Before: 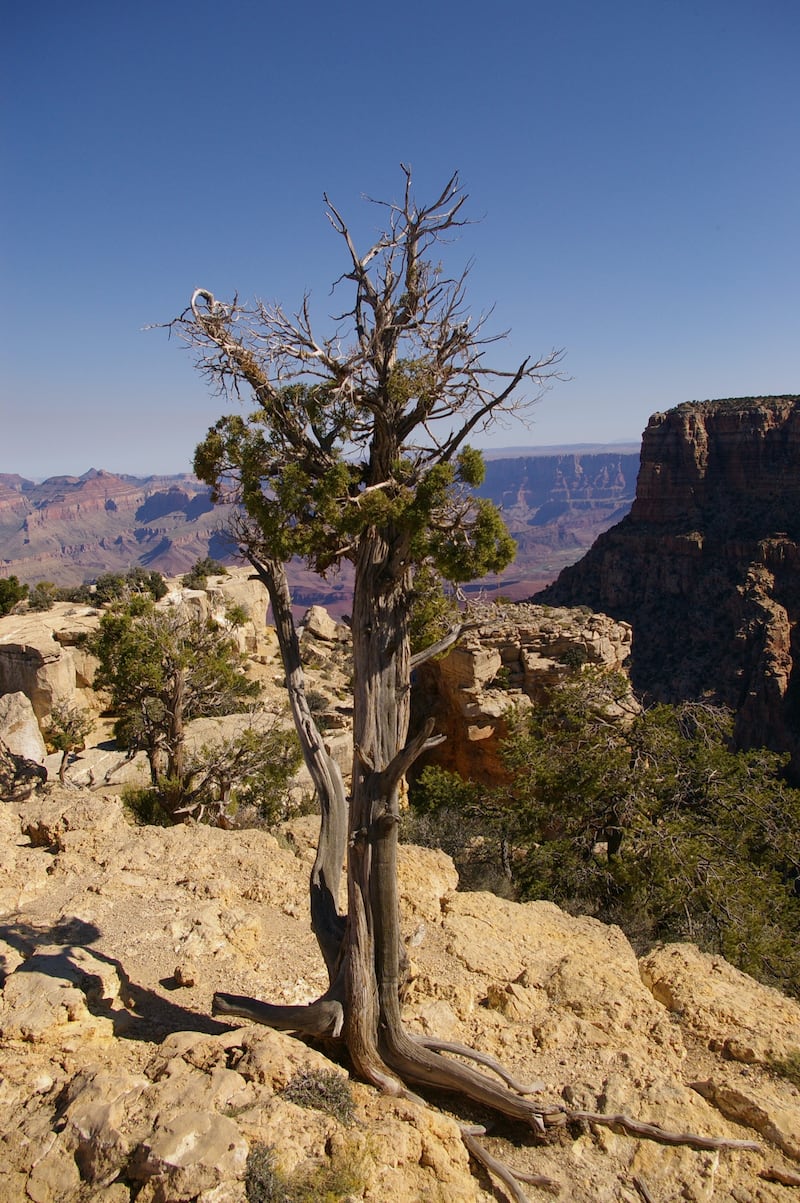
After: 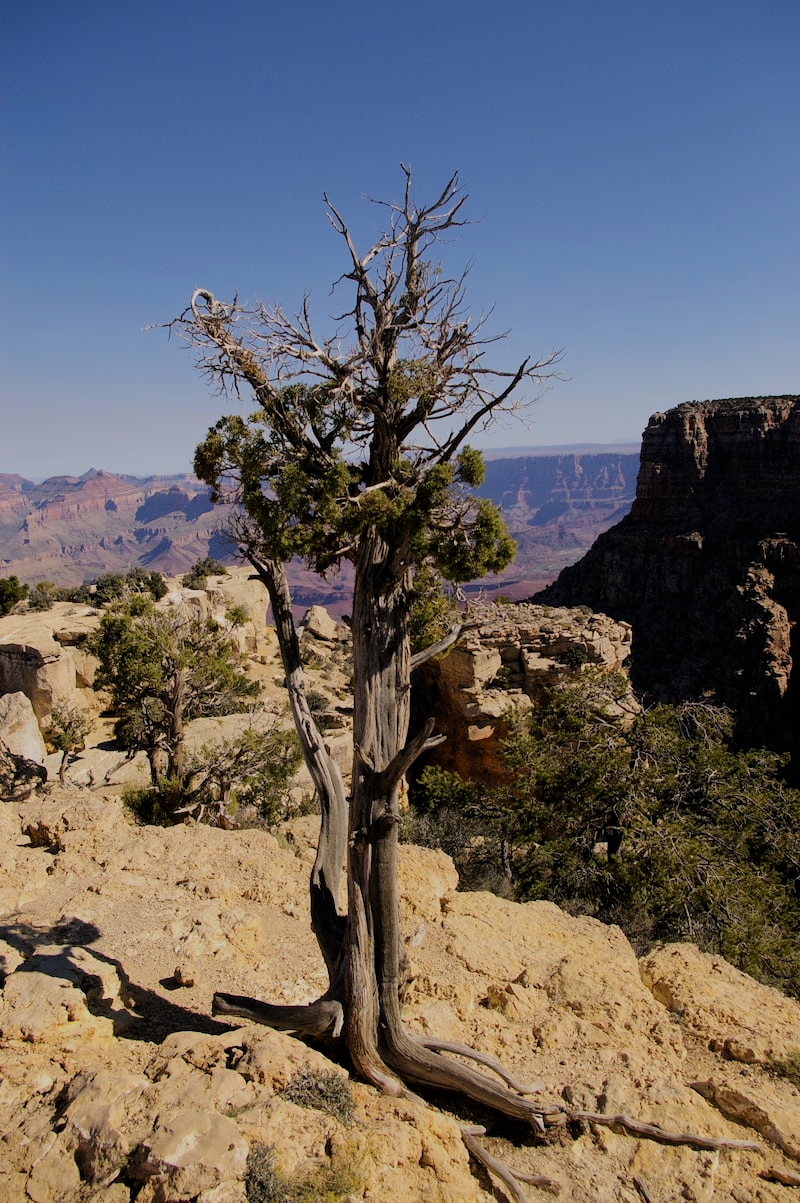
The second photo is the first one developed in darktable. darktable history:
filmic rgb: black relative exposure -5.11 EV, white relative exposure 3.97 EV, hardness 2.88, contrast 1.1, preserve chrominance max RGB, color science v6 (2022), iterations of high-quality reconstruction 0, contrast in shadows safe, contrast in highlights safe
